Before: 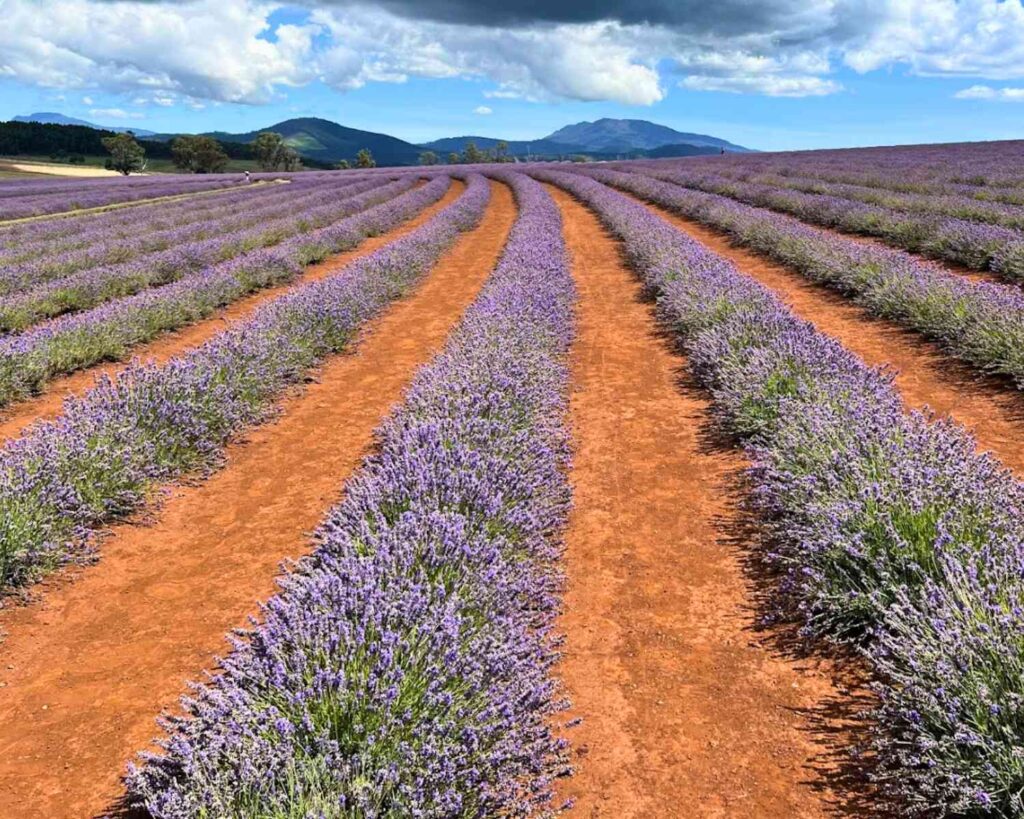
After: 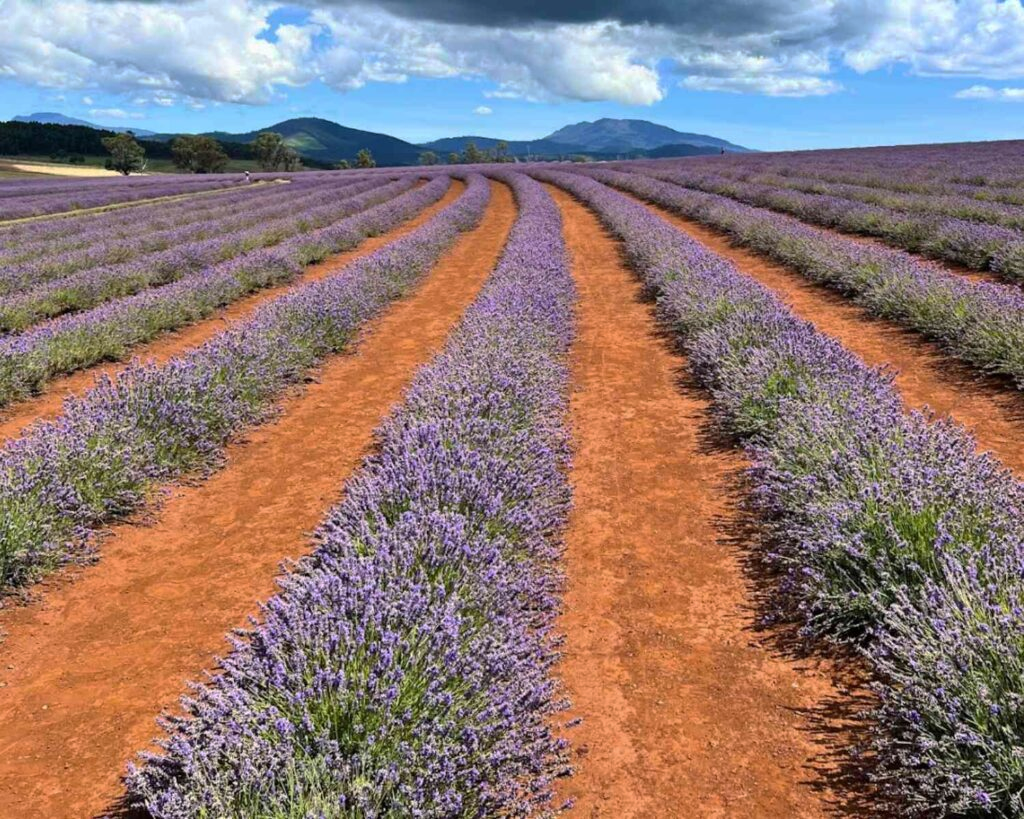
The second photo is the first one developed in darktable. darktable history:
base curve: curves: ch0 [(0, 0) (0.74, 0.67) (1, 1)], preserve colors none
